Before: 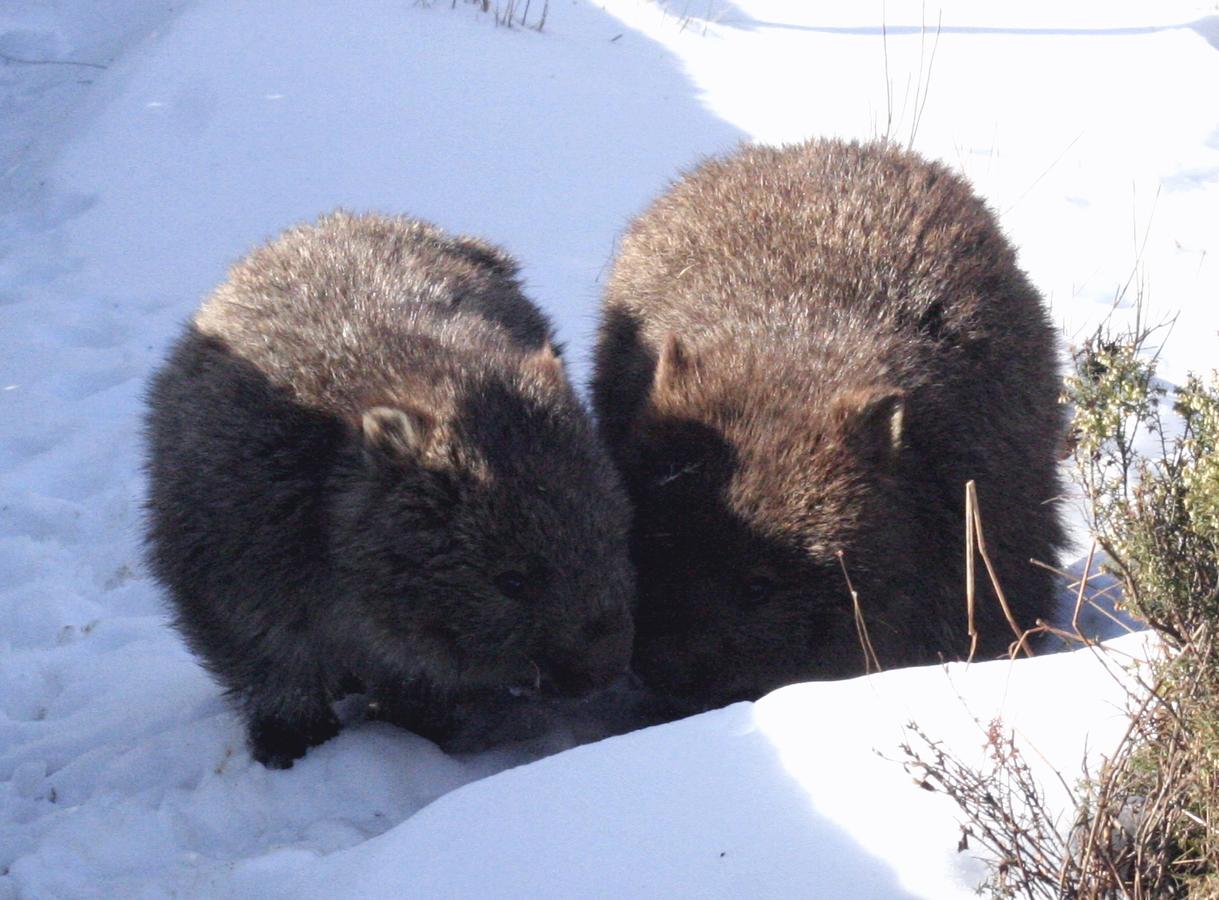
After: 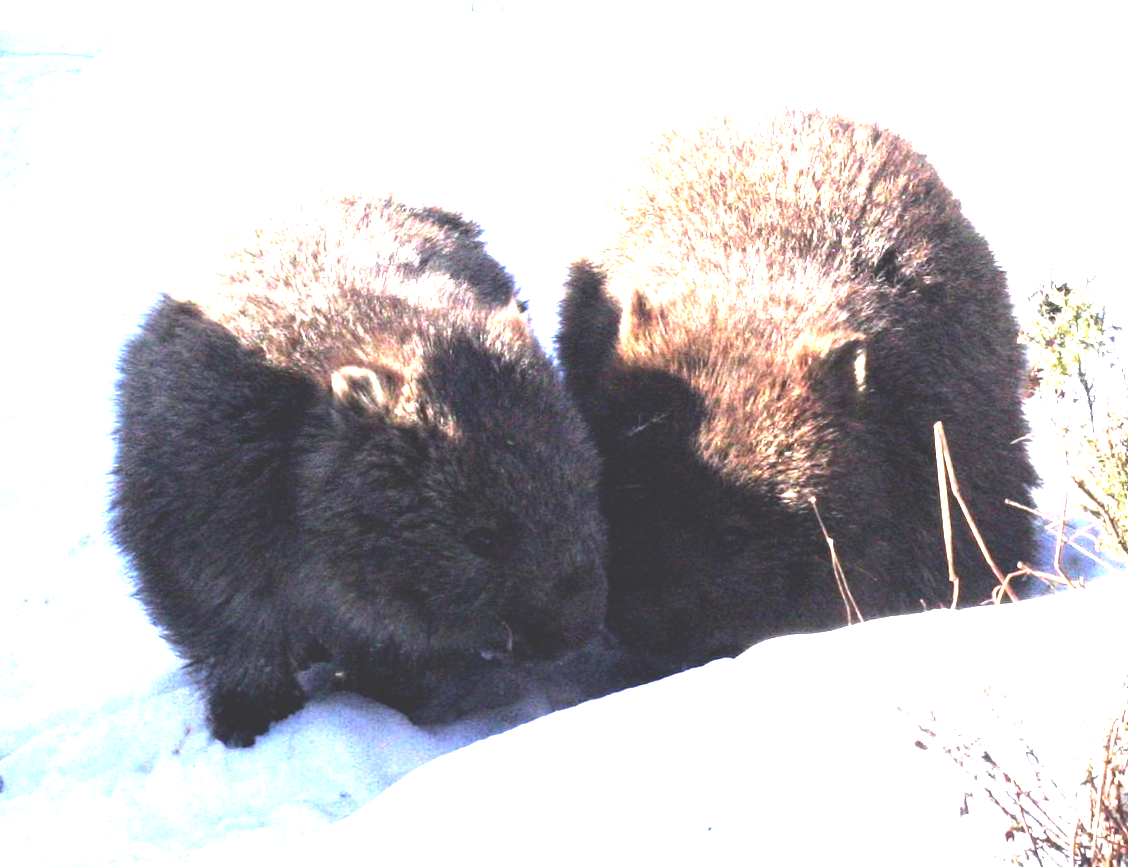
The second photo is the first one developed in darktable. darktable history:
rotate and perspective: rotation -1.68°, lens shift (vertical) -0.146, crop left 0.049, crop right 0.912, crop top 0.032, crop bottom 0.96
rgb curve: curves: ch0 [(0, 0.186) (0.314, 0.284) (0.775, 0.708) (1, 1)], compensate middle gray true, preserve colors none
white balance: emerald 1
exposure: exposure 2.003 EV, compensate highlight preservation false
tone equalizer: on, module defaults
